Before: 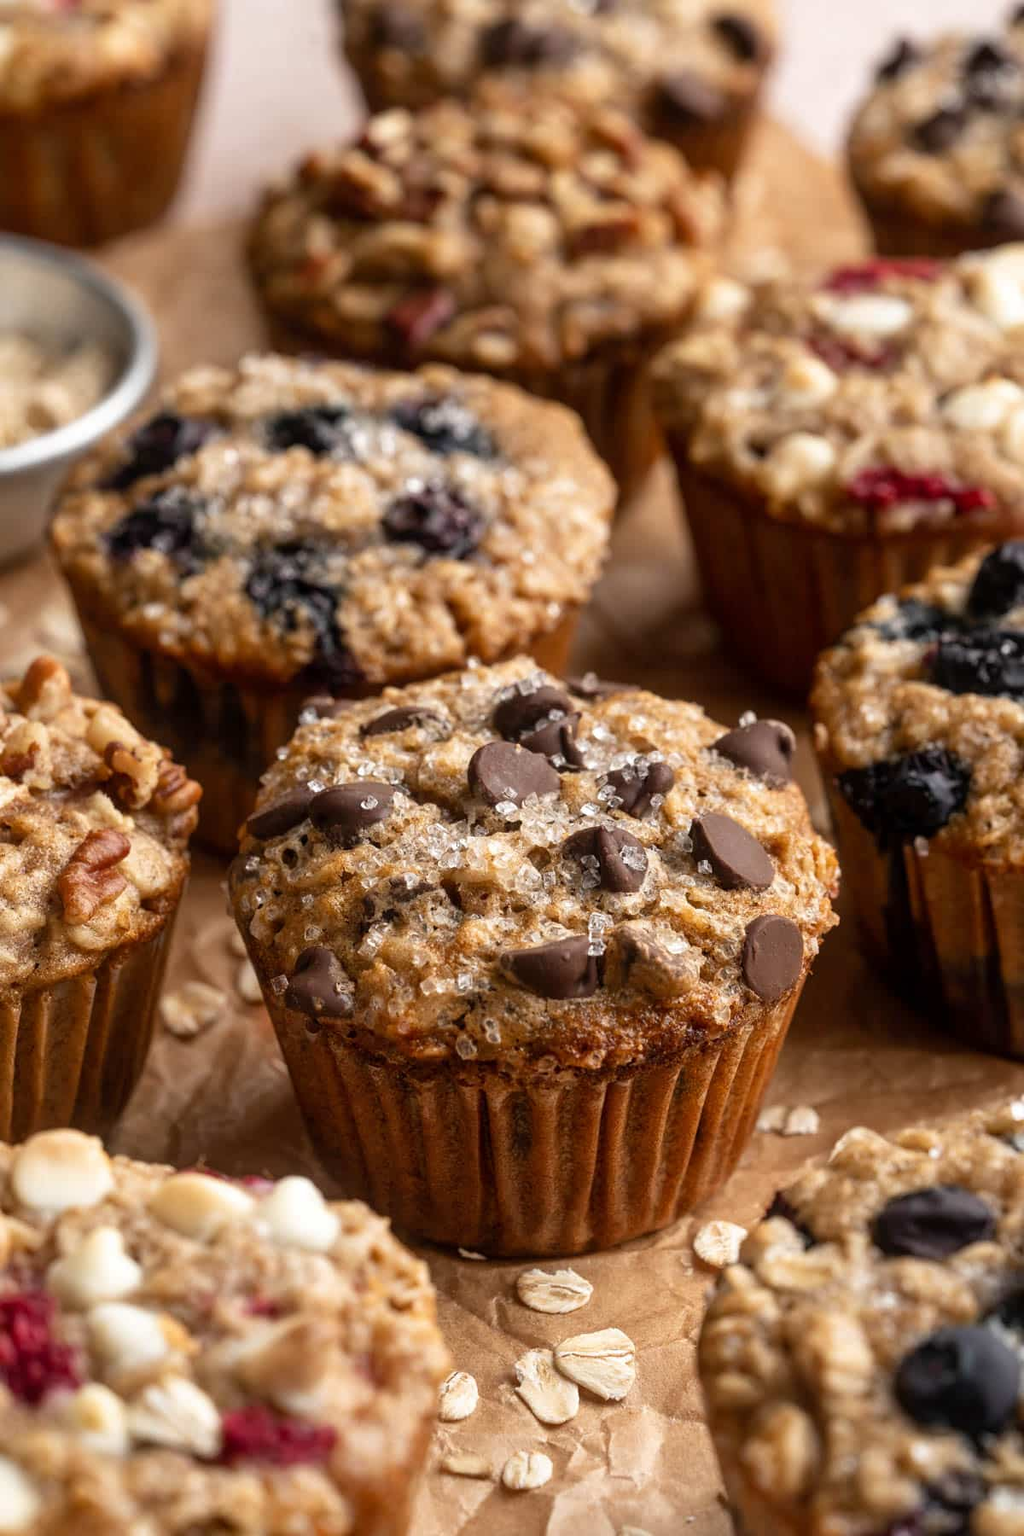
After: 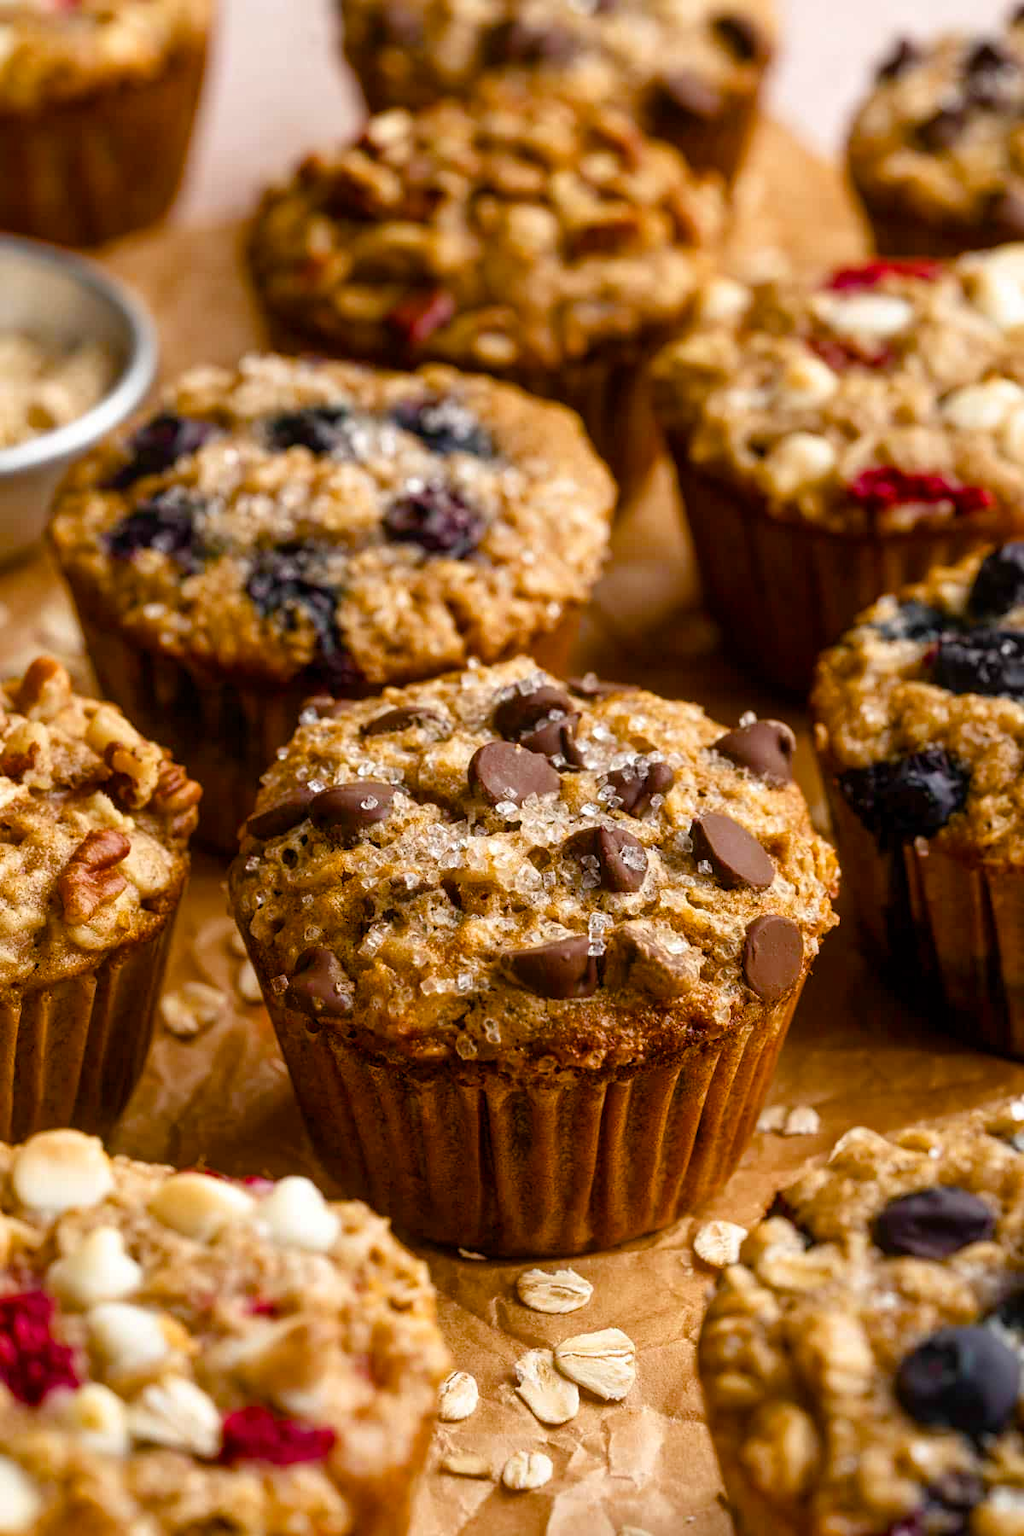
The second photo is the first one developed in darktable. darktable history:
color balance rgb: perceptual saturation grading › global saturation 20%, perceptual saturation grading › highlights -25%, perceptual saturation grading › shadows 50.52%, global vibrance 40.24%
tone equalizer: on, module defaults
